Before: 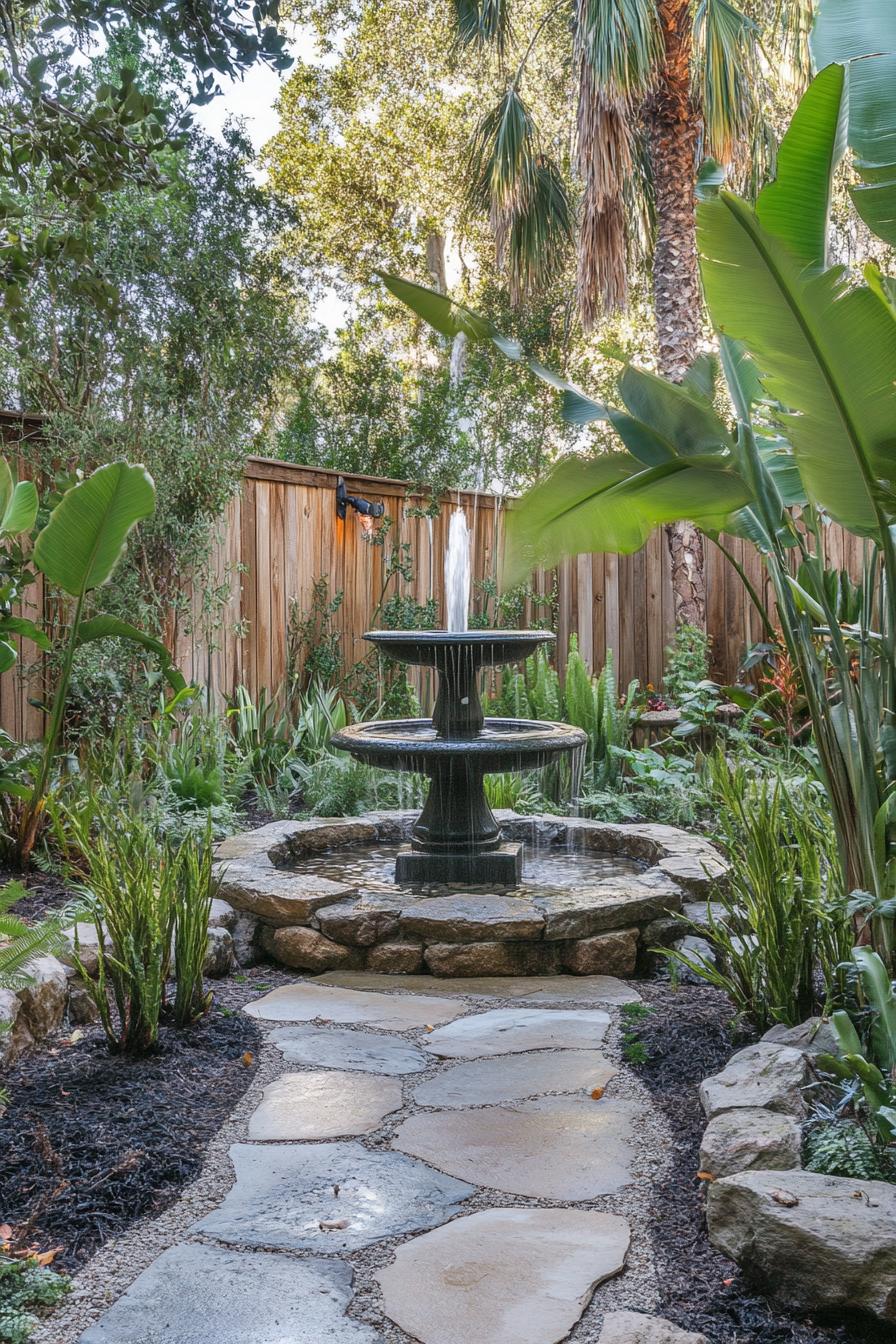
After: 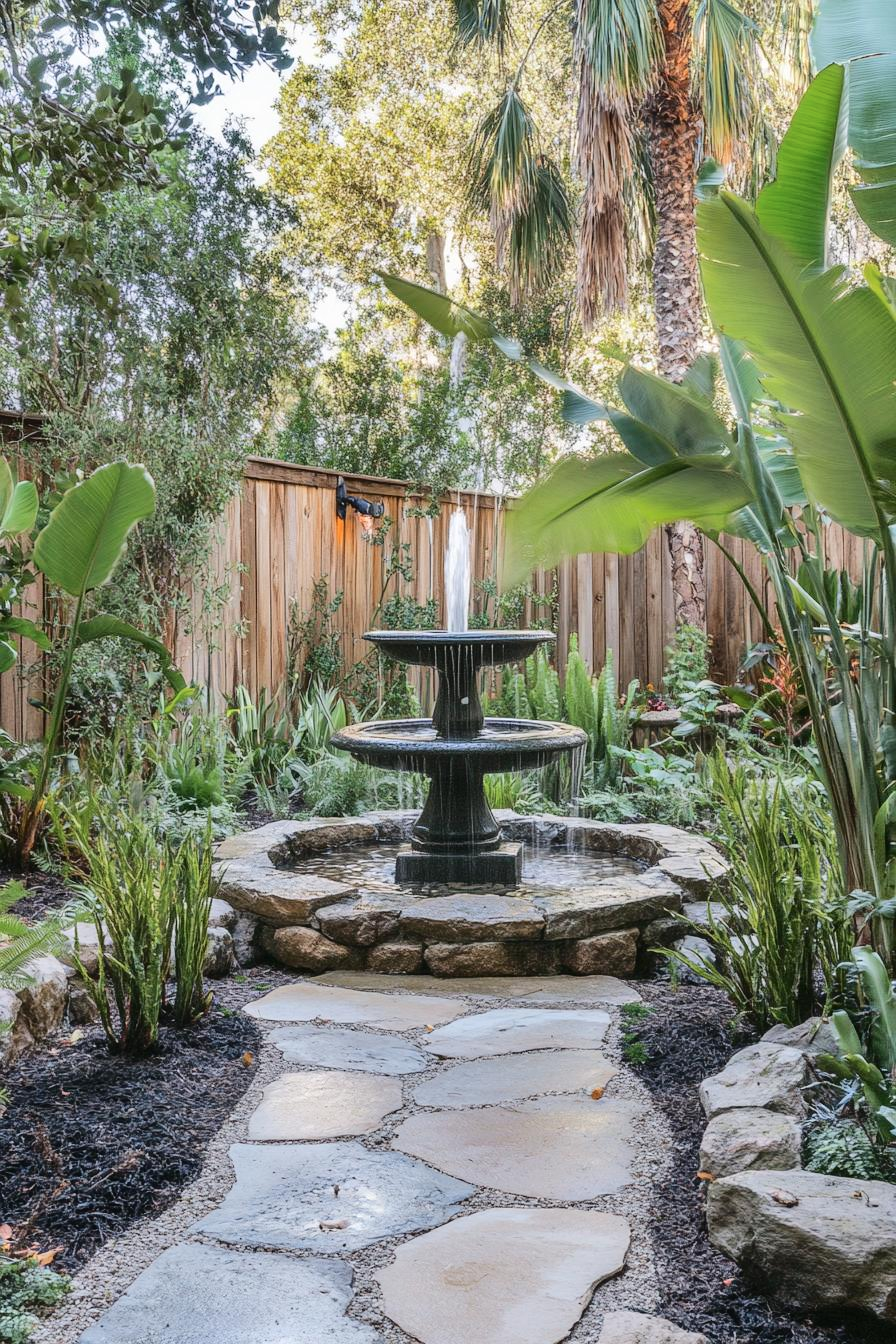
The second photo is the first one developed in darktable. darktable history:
tone curve: curves: ch0 [(0, 0) (0.003, 0.02) (0.011, 0.023) (0.025, 0.028) (0.044, 0.045) (0.069, 0.063) (0.1, 0.09) (0.136, 0.122) (0.177, 0.166) (0.224, 0.223) (0.277, 0.297) (0.335, 0.384) (0.399, 0.461) (0.468, 0.549) (0.543, 0.632) (0.623, 0.705) (0.709, 0.772) (0.801, 0.844) (0.898, 0.91) (1, 1)], color space Lab, independent channels, preserve colors none
